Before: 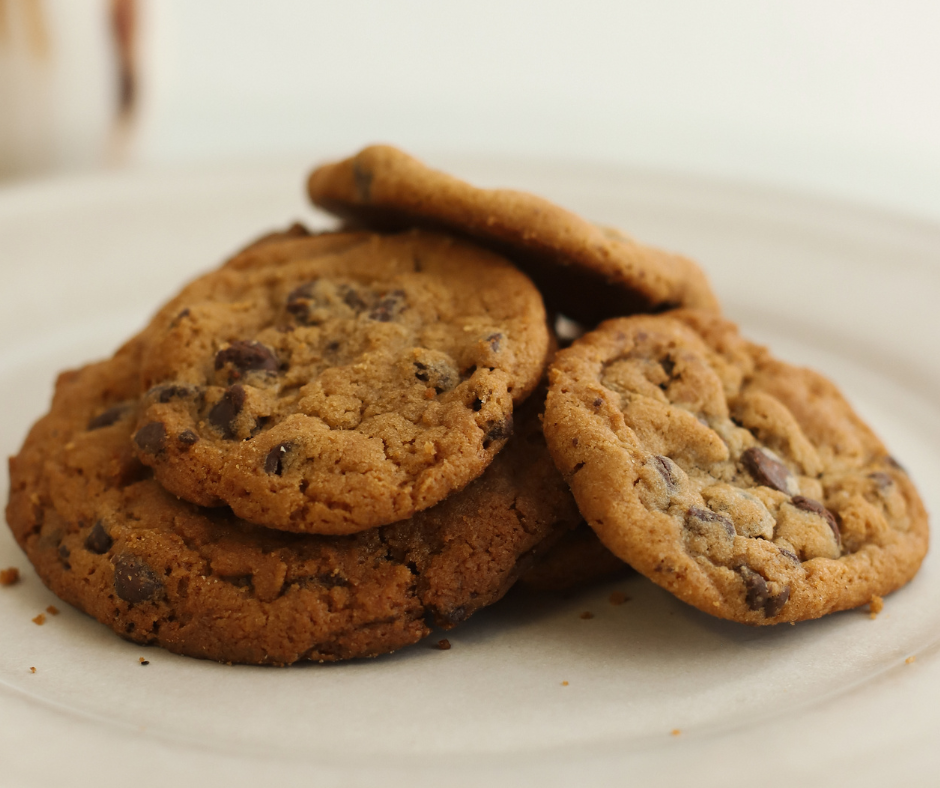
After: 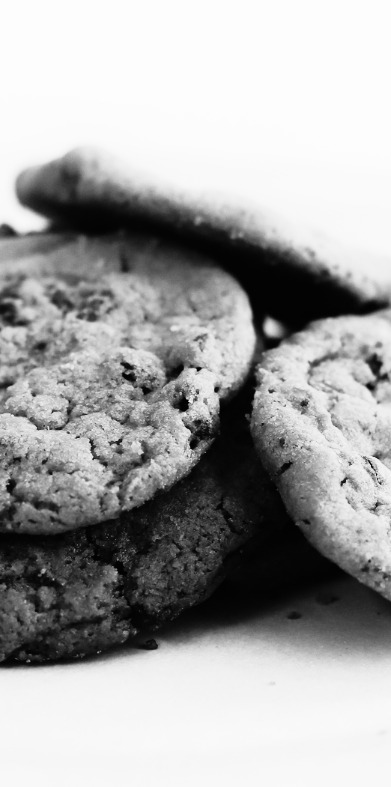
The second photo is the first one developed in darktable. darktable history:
crop: left 31.229%, right 27.105%
rgb curve: curves: ch0 [(0, 0) (0.21, 0.15) (0.24, 0.21) (0.5, 0.75) (0.75, 0.96) (0.89, 0.99) (1, 1)]; ch1 [(0, 0.02) (0.21, 0.13) (0.25, 0.2) (0.5, 0.67) (0.75, 0.9) (0.89, 0.97) (1, 1)]; ch2 [(0, 0.02) (0.21, 0.13) (0.25, 0.2) (0.5, 0.67) (0.75, 0.9) (0.89, 0.97) (1, 1)], compensate middle gray true
monochrome: on, module defaults
